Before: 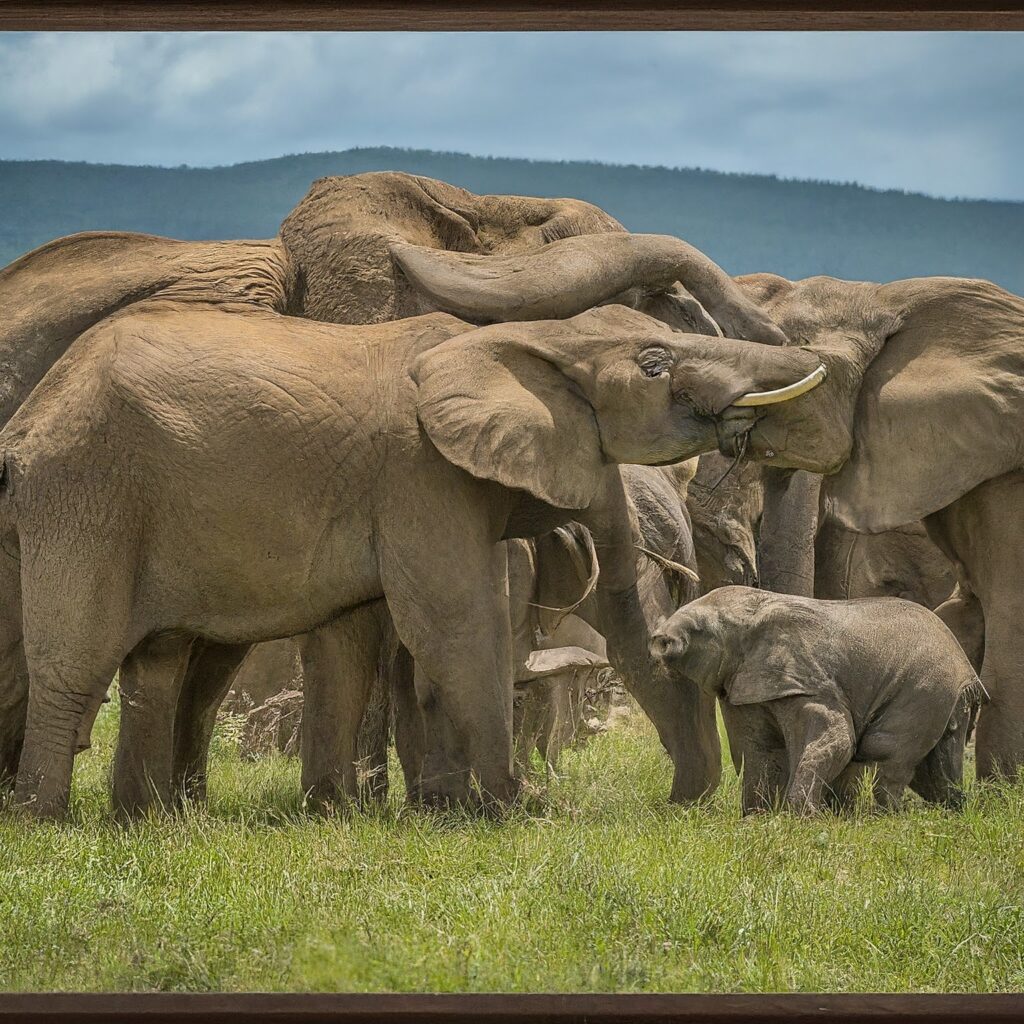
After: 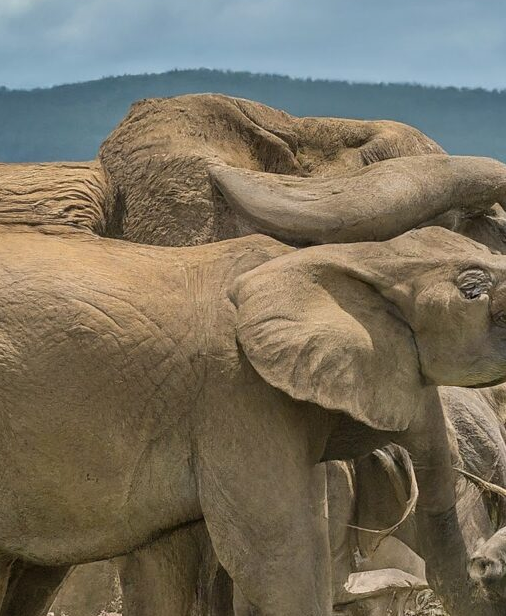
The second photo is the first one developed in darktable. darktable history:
crop: left 17.717%, top 7.656%, right 32.797%, bottom 32.148%
shadows and highlights: low approximation 0.01, soften with gaussian
